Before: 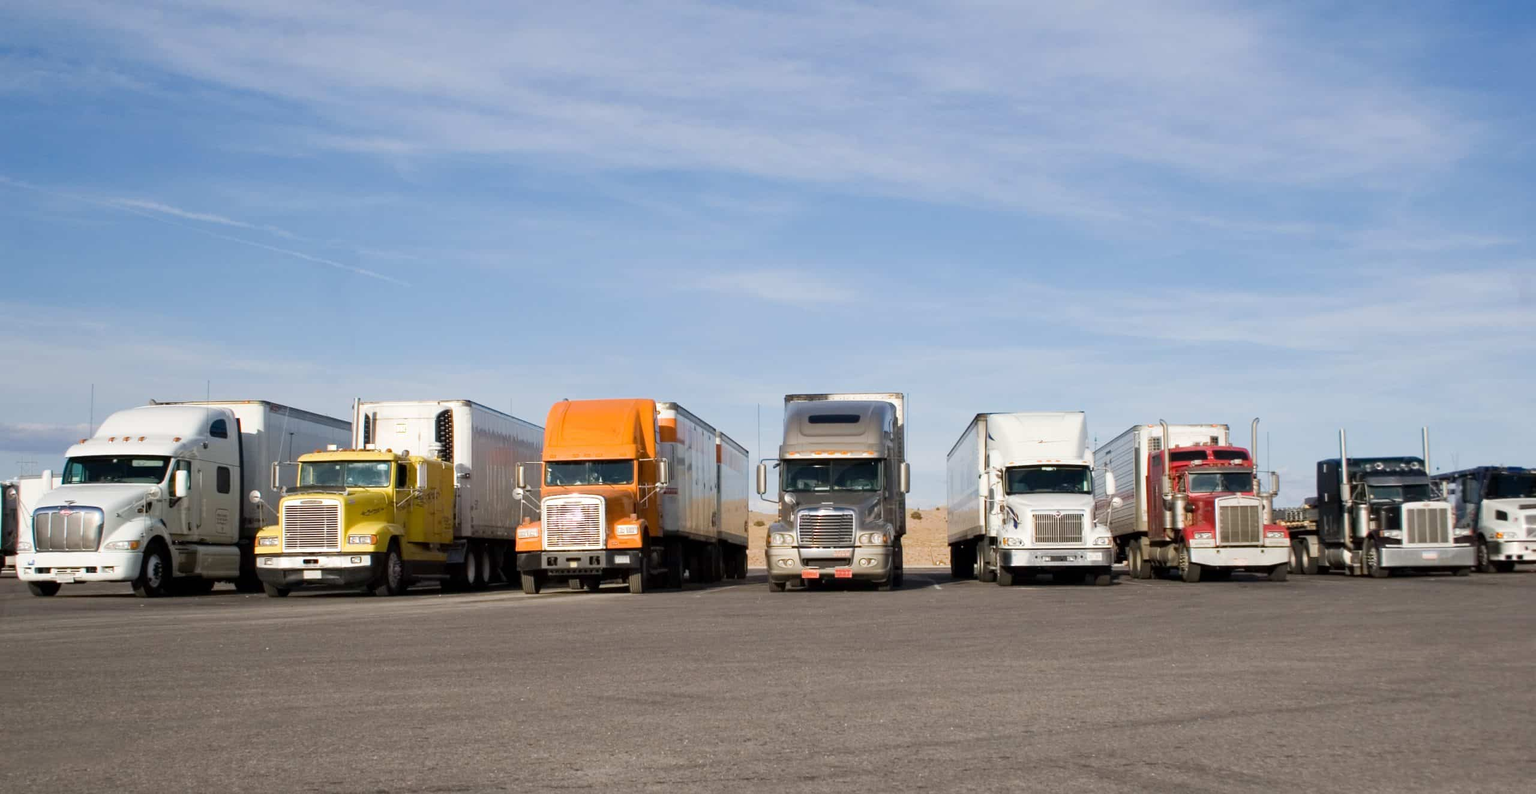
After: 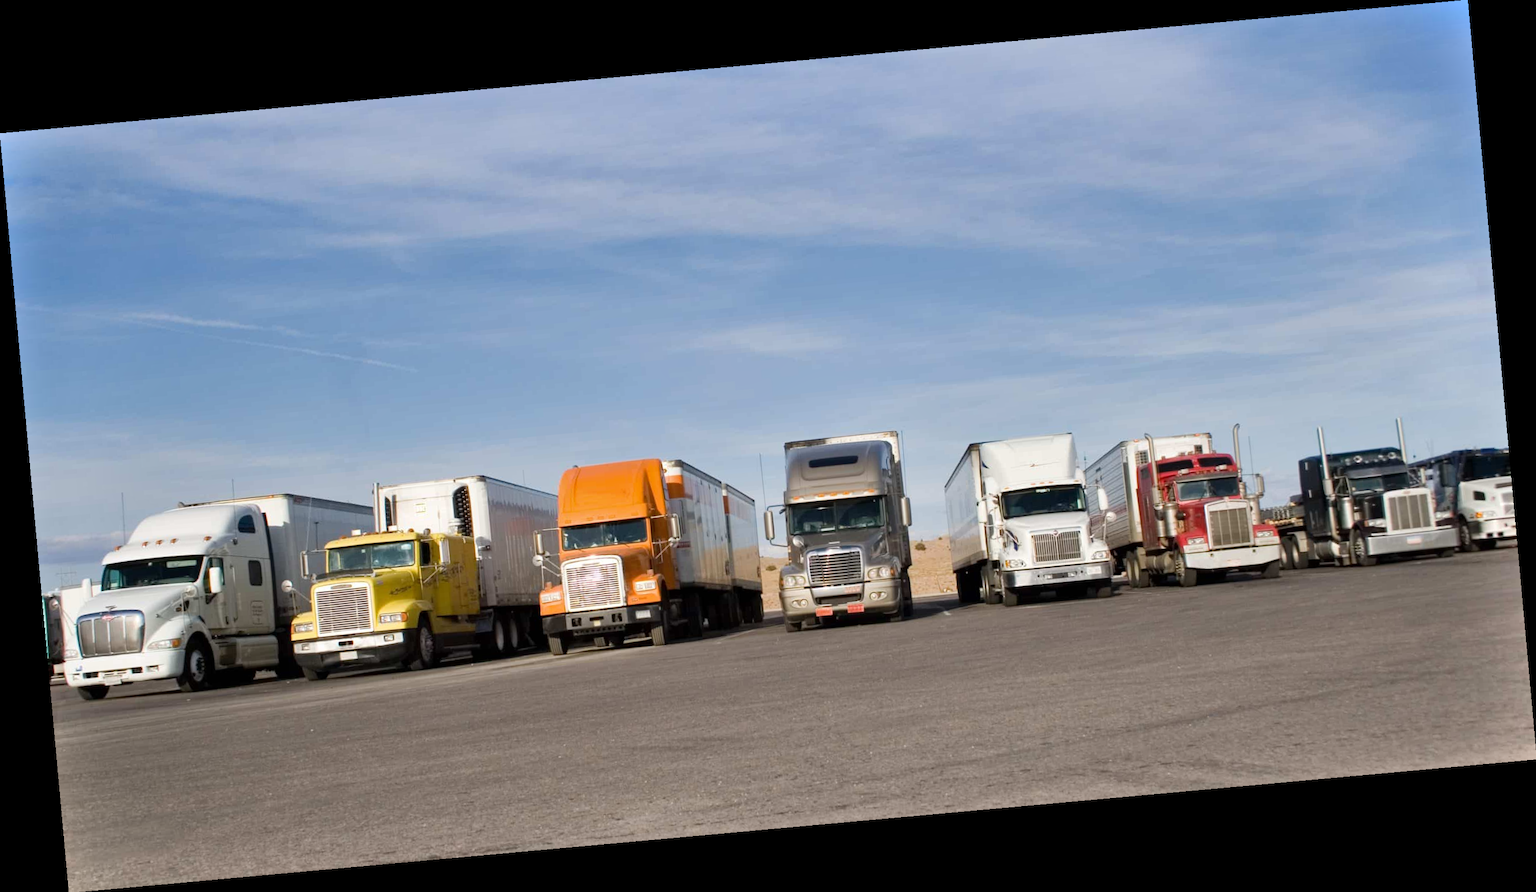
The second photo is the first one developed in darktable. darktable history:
shadows and highlights: soften with gaussian
rotate and perspective: rotation -5.2°, automatic cropping off
